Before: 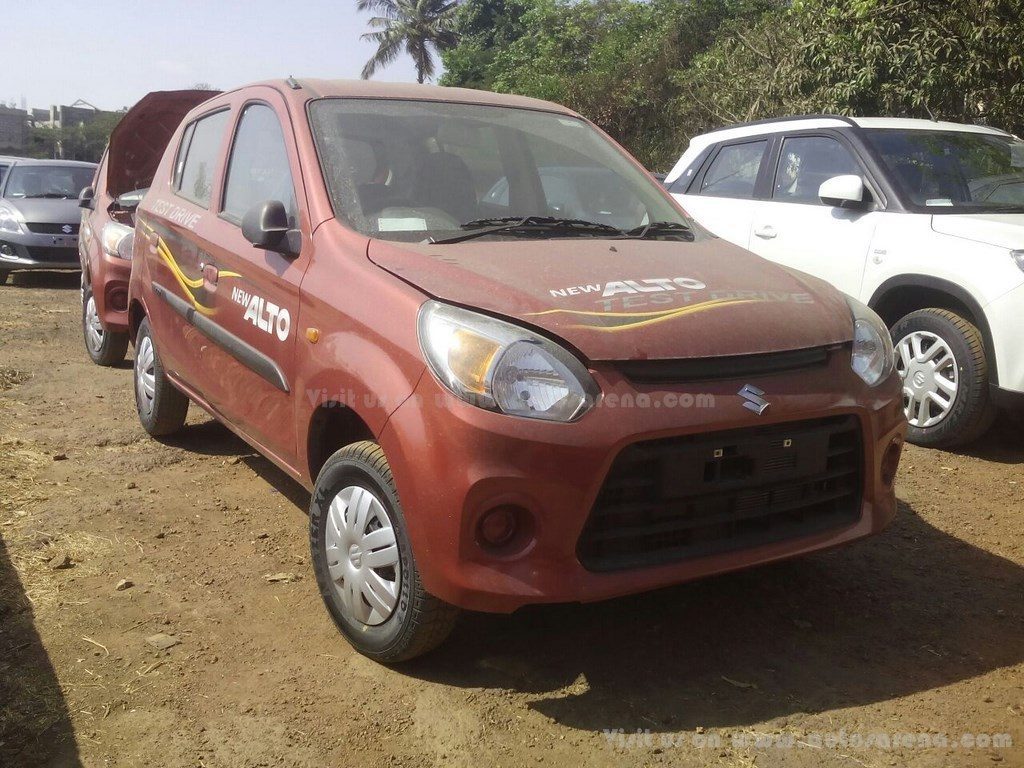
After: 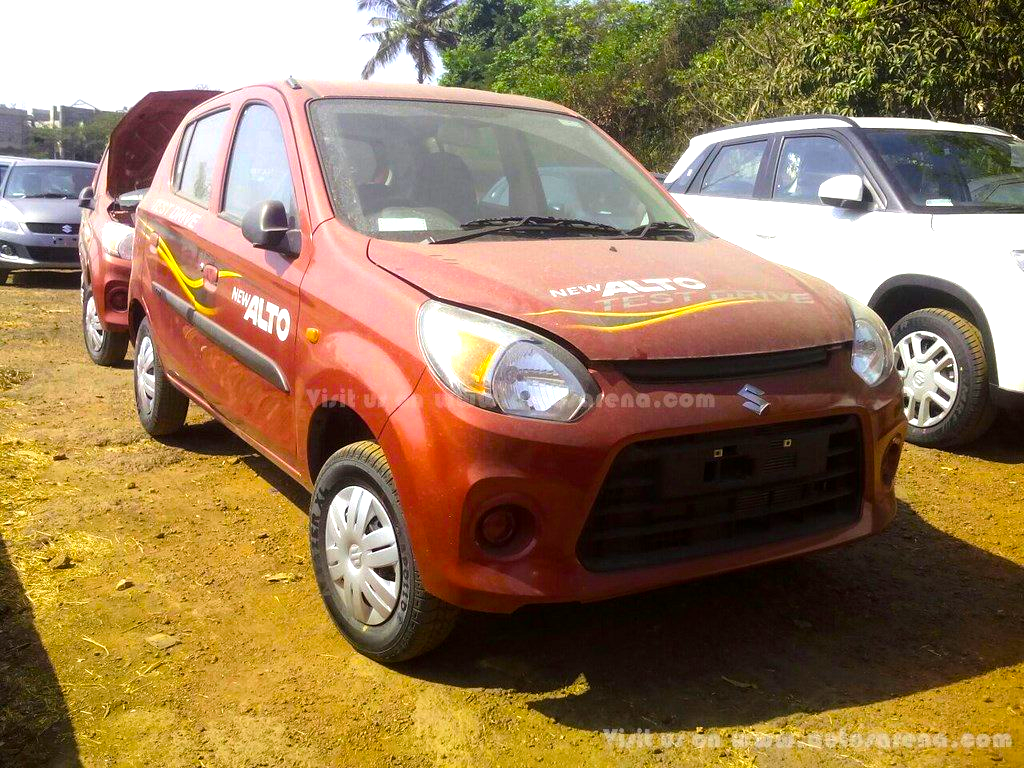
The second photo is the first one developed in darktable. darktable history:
tone equalizer: -8 EV -0.715 EV, -7 EV -0.668 EV, -6 EV -0.577 EV, -5 EV -0.4 EV, -3 EV 0.376 EV, -2 EV 0.6 EV, -1 EV 0.677 EV, +0 EV 0.748 EV, mask exposure compensation -0.496 EV
color balance rgb: linear chroma grading › global chroma 33.052%, perceptual saturation grading › global saturation 31.119%, global vibrance 9.566%
base curve: curves: ch0 [(0, 0) (0.472, 0.455) (1, 1)], preserve colors none
local contrast: highlights 105%, shadows 103%, detail 120%, midtone range 0.2
